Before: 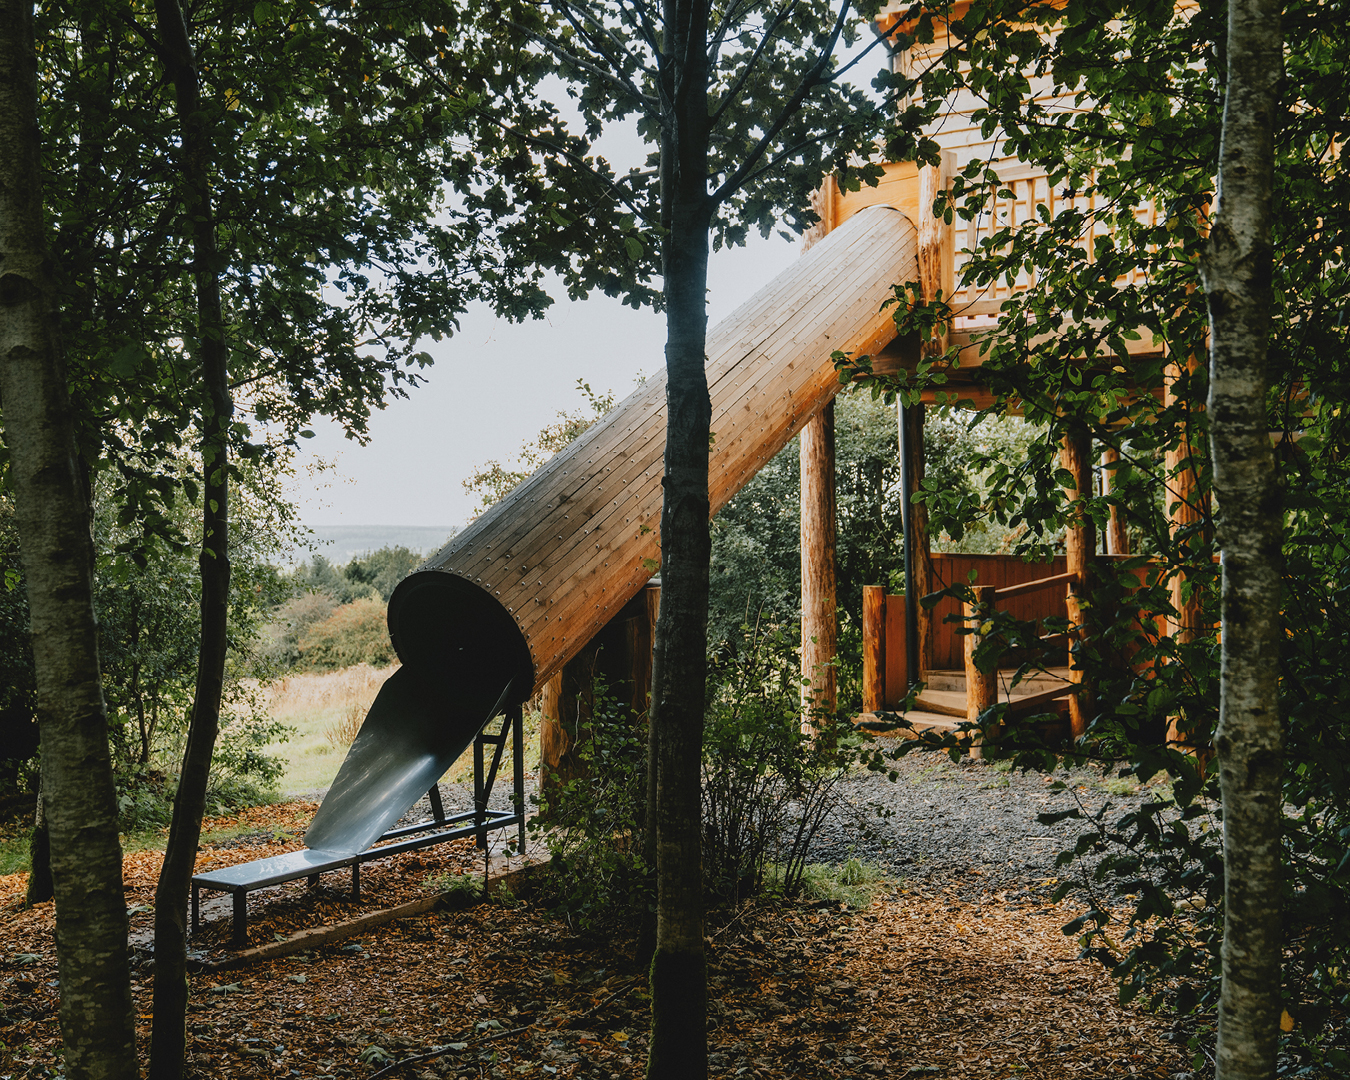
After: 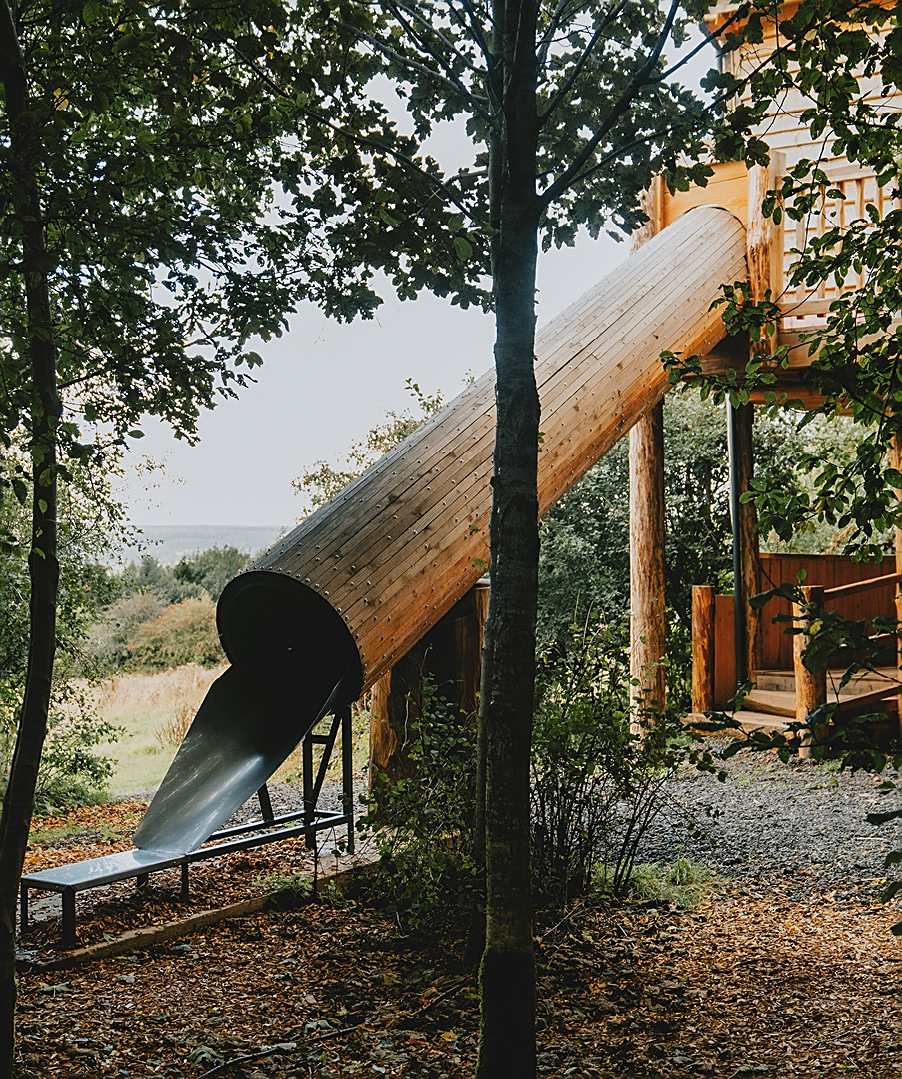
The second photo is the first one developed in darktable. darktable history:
crop and rotate: left 12.732%, right 20.409%
sharpen: on, module defaults
